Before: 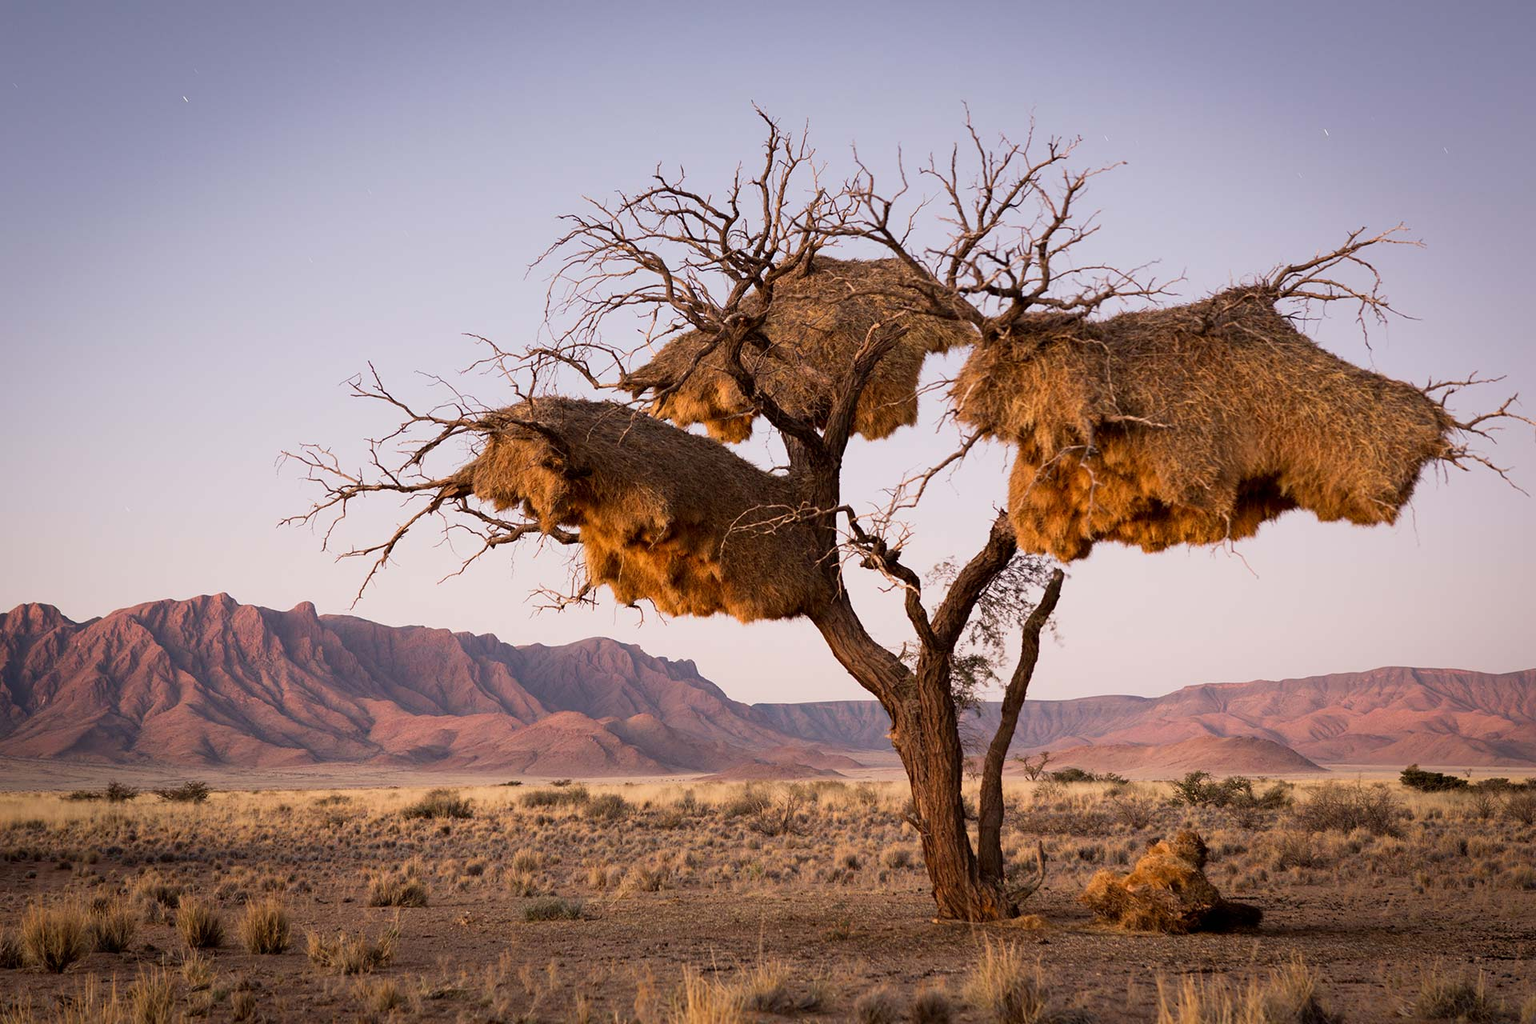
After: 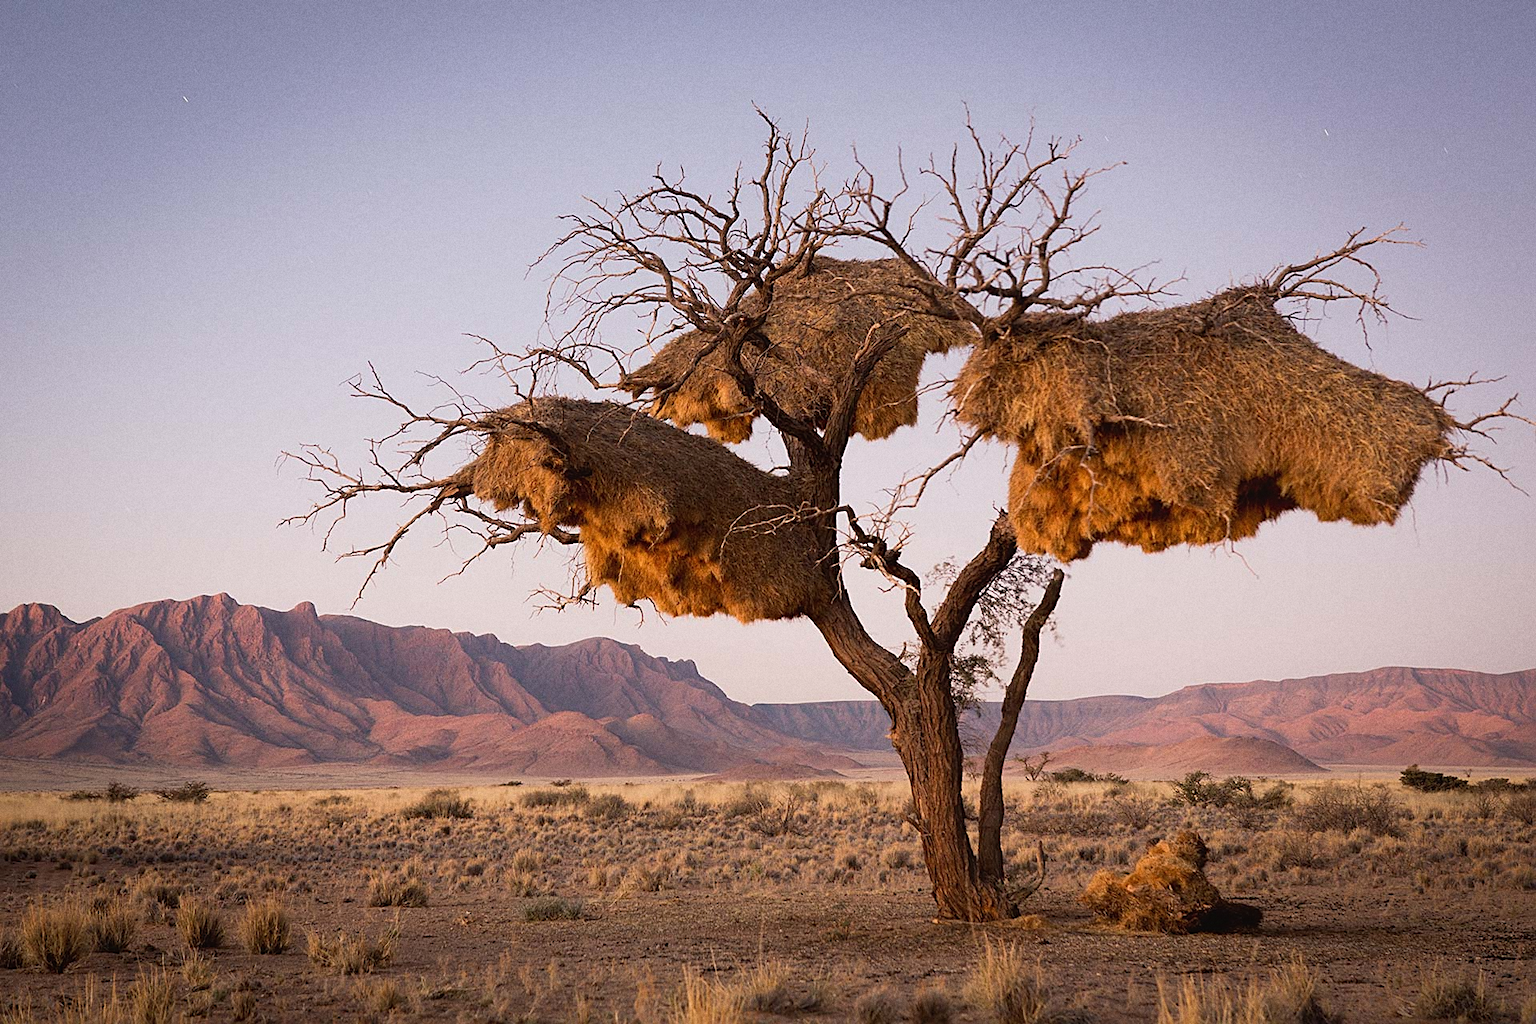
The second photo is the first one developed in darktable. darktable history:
grain: strength 26%
contrast equalizer: octaves 7, y [[0.6 ×6], [0.55 ×6], [0 ×6], [0 ×6], [0 ×6]], mix -0.2
sharpen: radius 1.967
